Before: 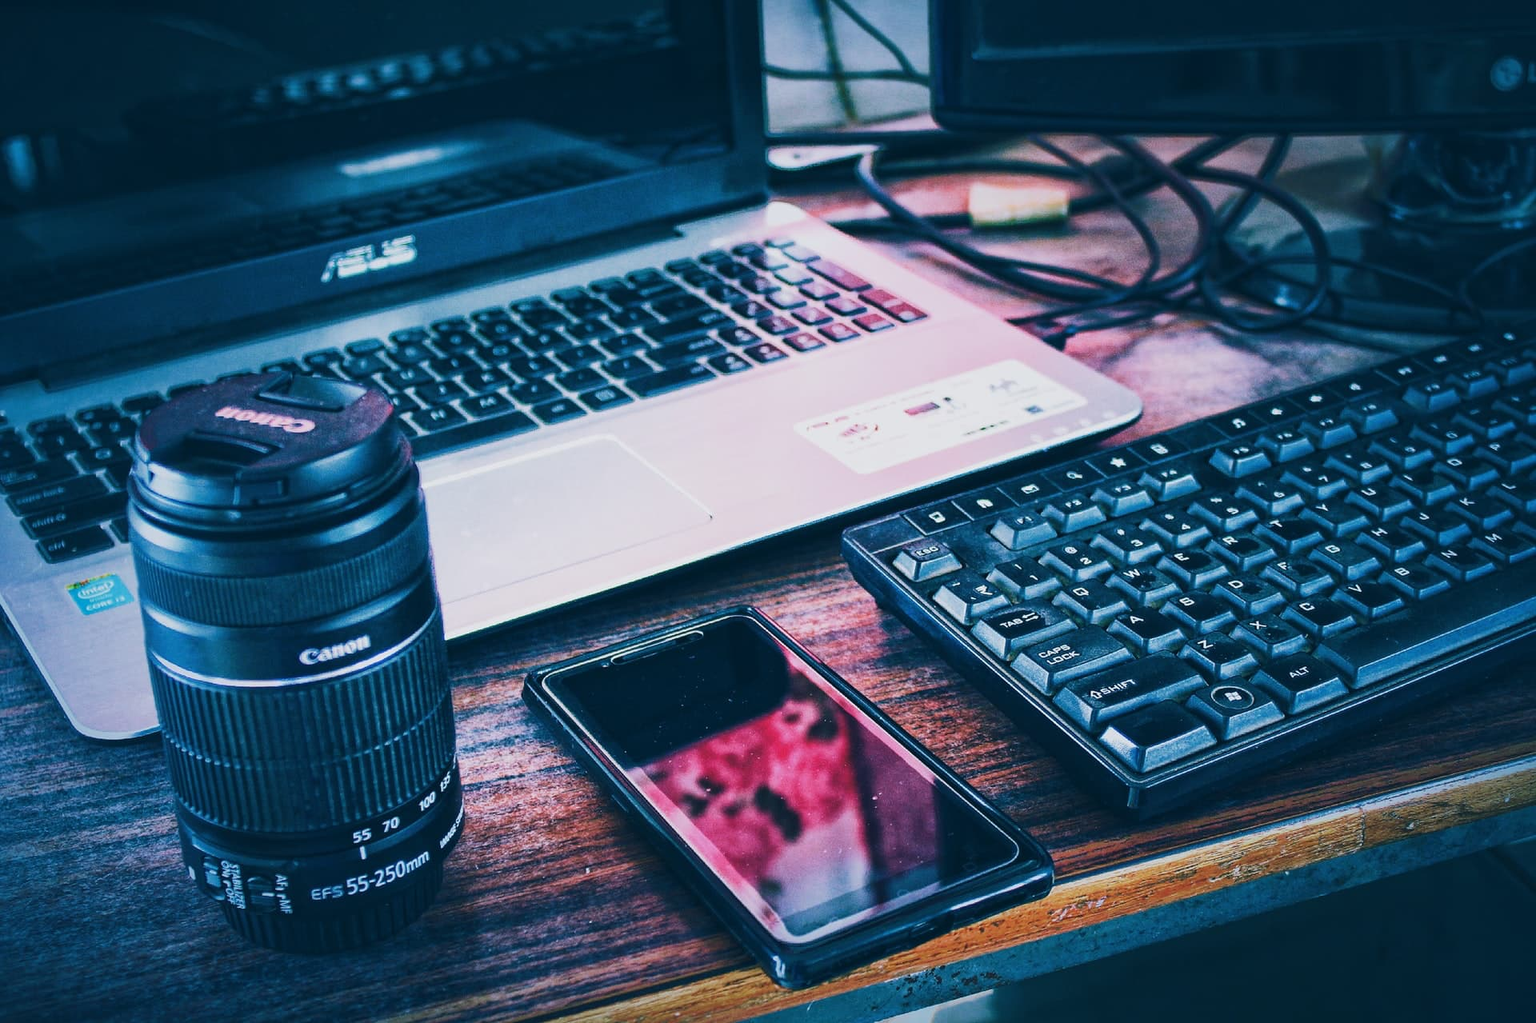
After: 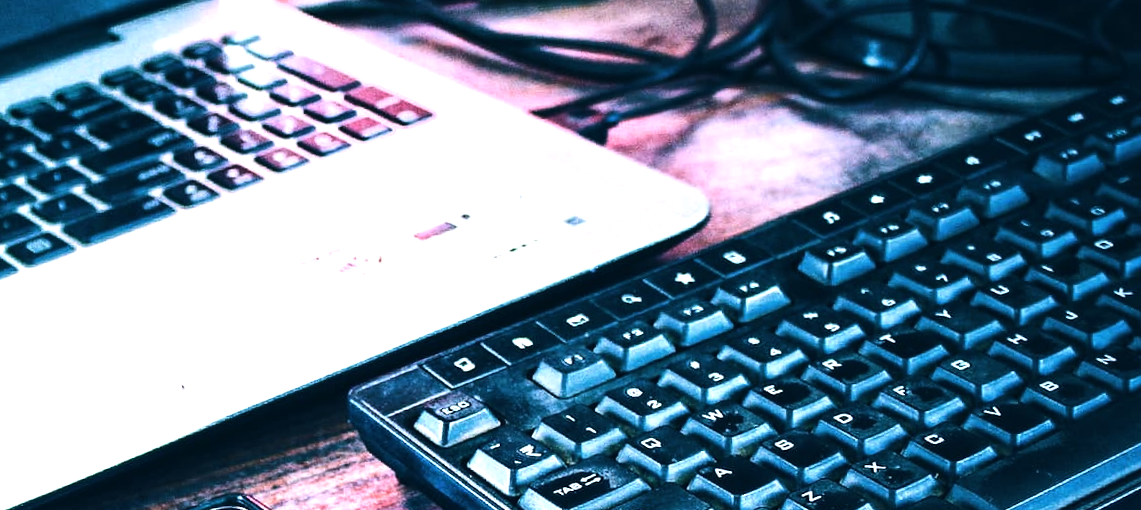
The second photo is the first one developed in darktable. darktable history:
rotate and perspective: rotation -4.57°, crop left 0.054, crop right 0.944, crop top 0.087, crop bottom 0.914
tone equalizer: -8 EV -1.08 EV, -7 EV -1.01 EV, -6 EV -0.867 EV, -5 EV -0.578 EV, -3 EV 0.578 EV, -2 EV 0.867 EV, -1 EV 1.01 EV, +0 EV 1.08 EV, edges refinement/feathering 500, mask exposure compensation -1.57 EV, preserve details no
crop: left 36.005%, top 18.293%, right 0.31%, bottom 38.444%
